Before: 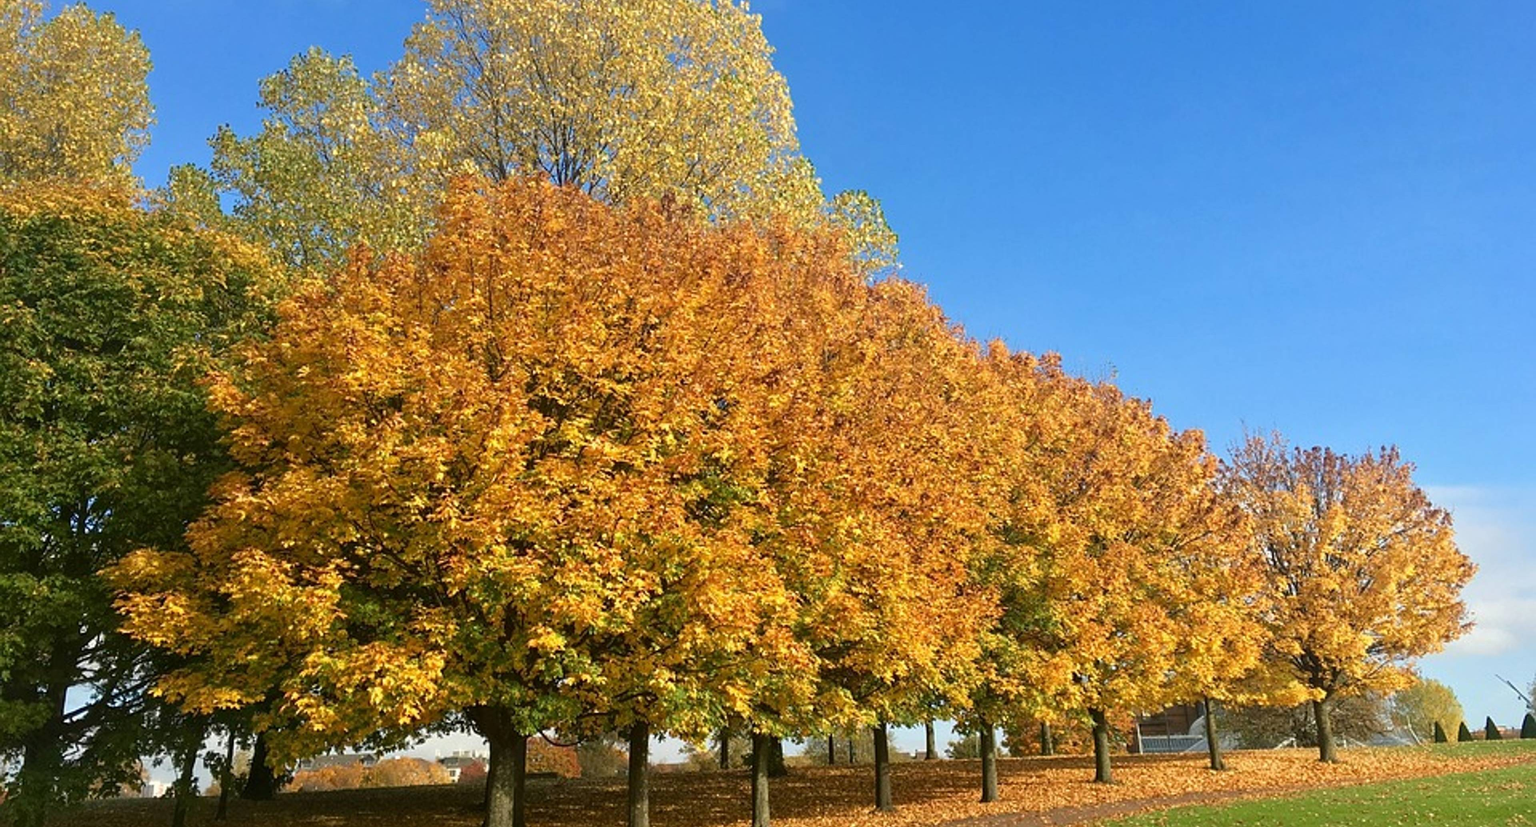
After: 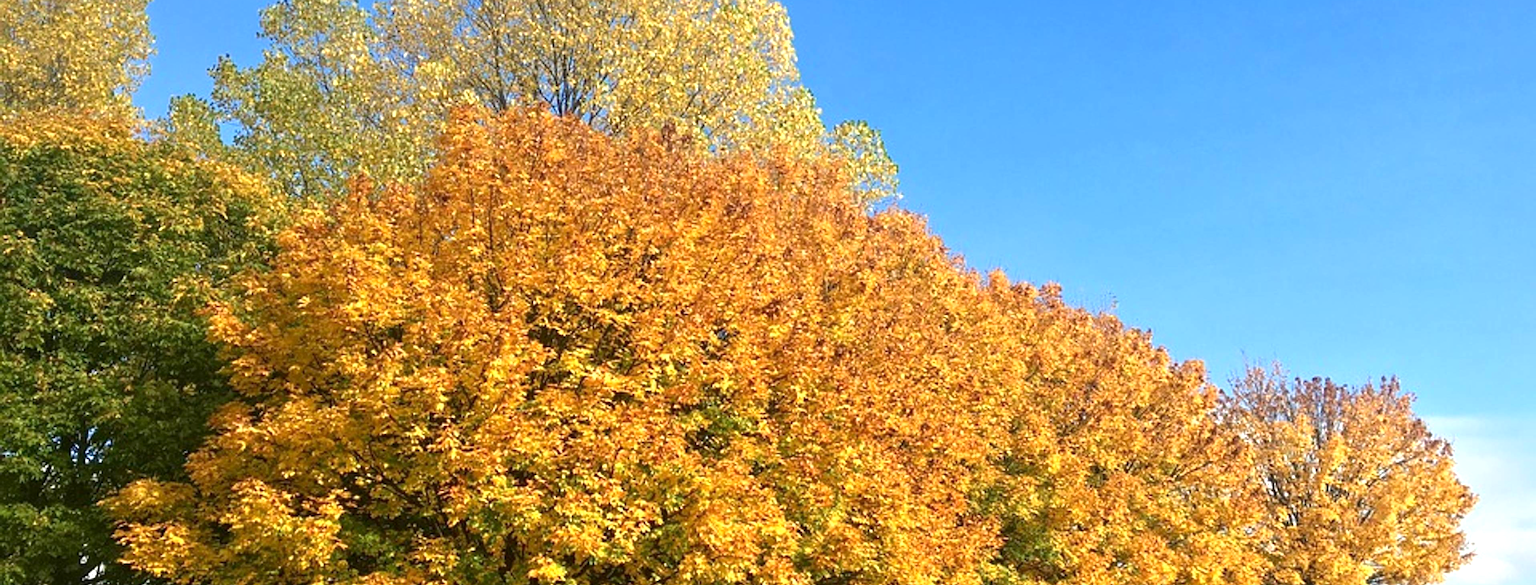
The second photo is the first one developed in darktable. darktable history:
exposure: black level correction 0.001, exposure 0.5 EV, compensate exposure bias true, compensate highlight preservation false
crop and rotate: top 8.509%, bottom 20.705%
